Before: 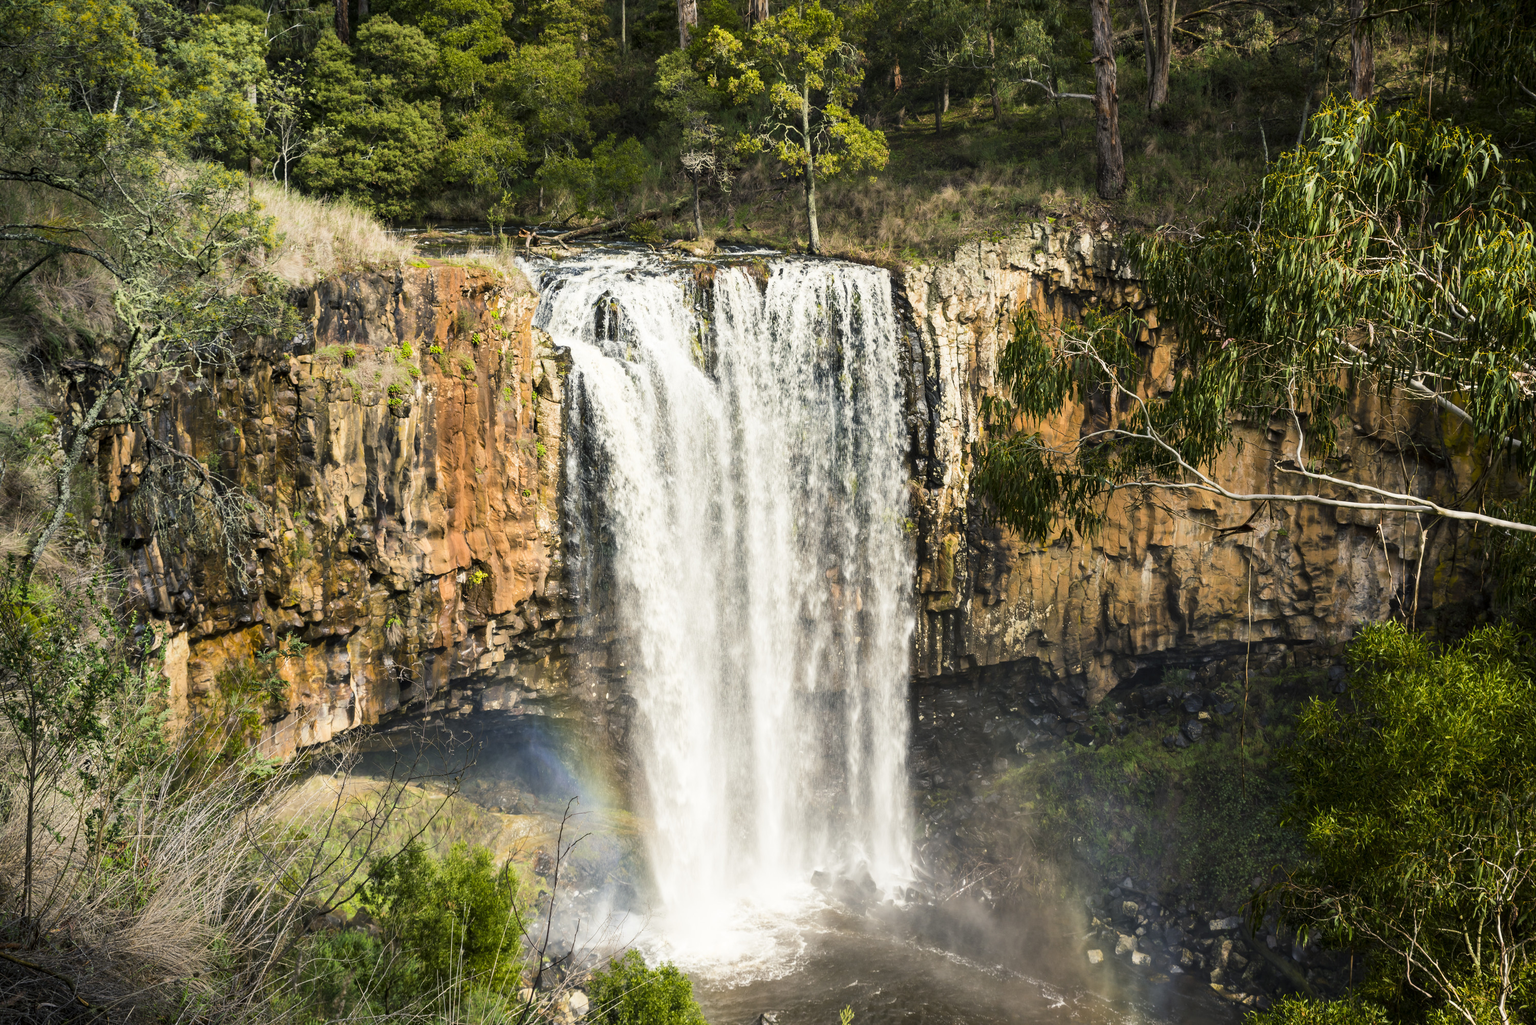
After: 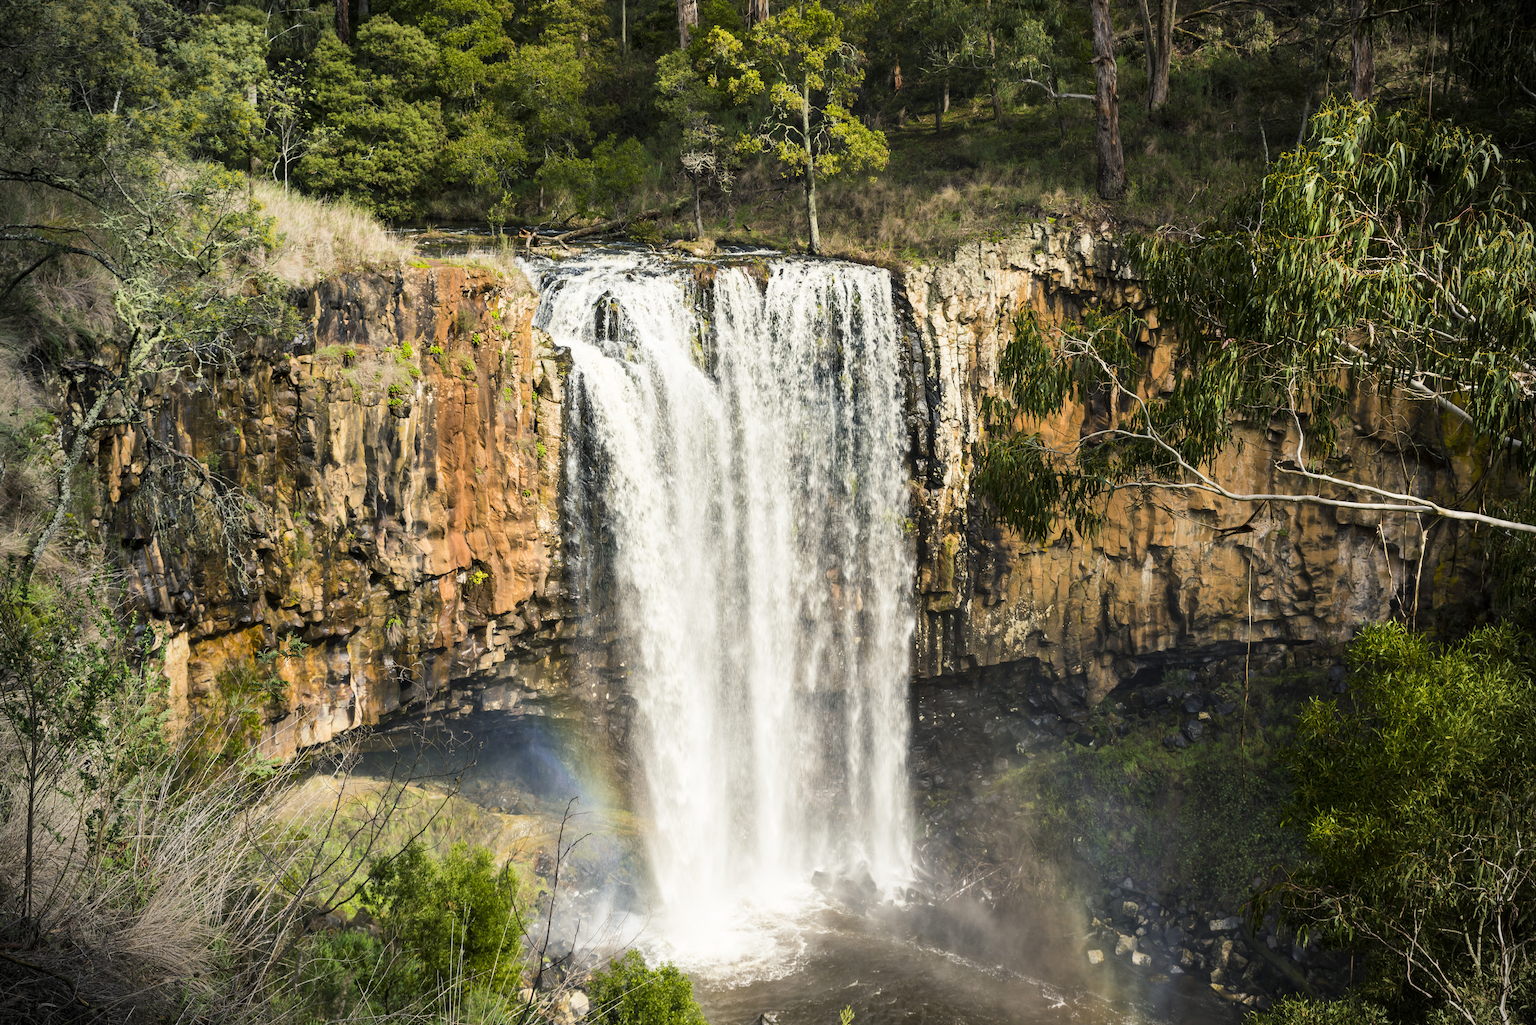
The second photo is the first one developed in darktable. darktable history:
vignetting: fall-off start 89.32%, fall-off radius 43.25%, width/height ratio 1.16
